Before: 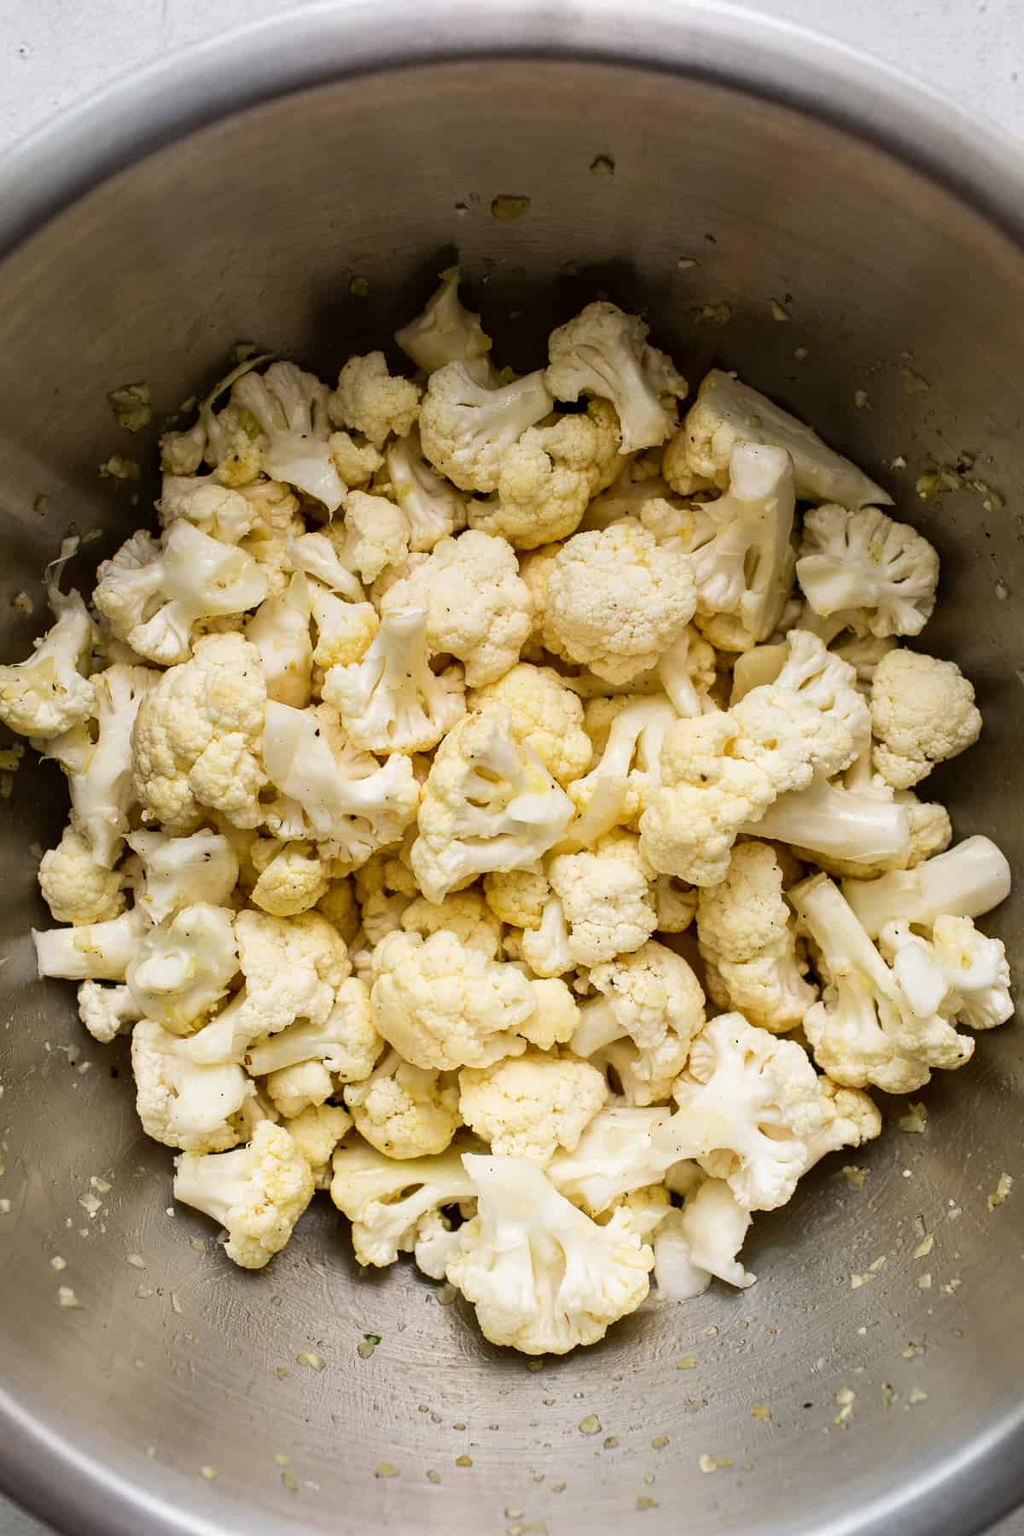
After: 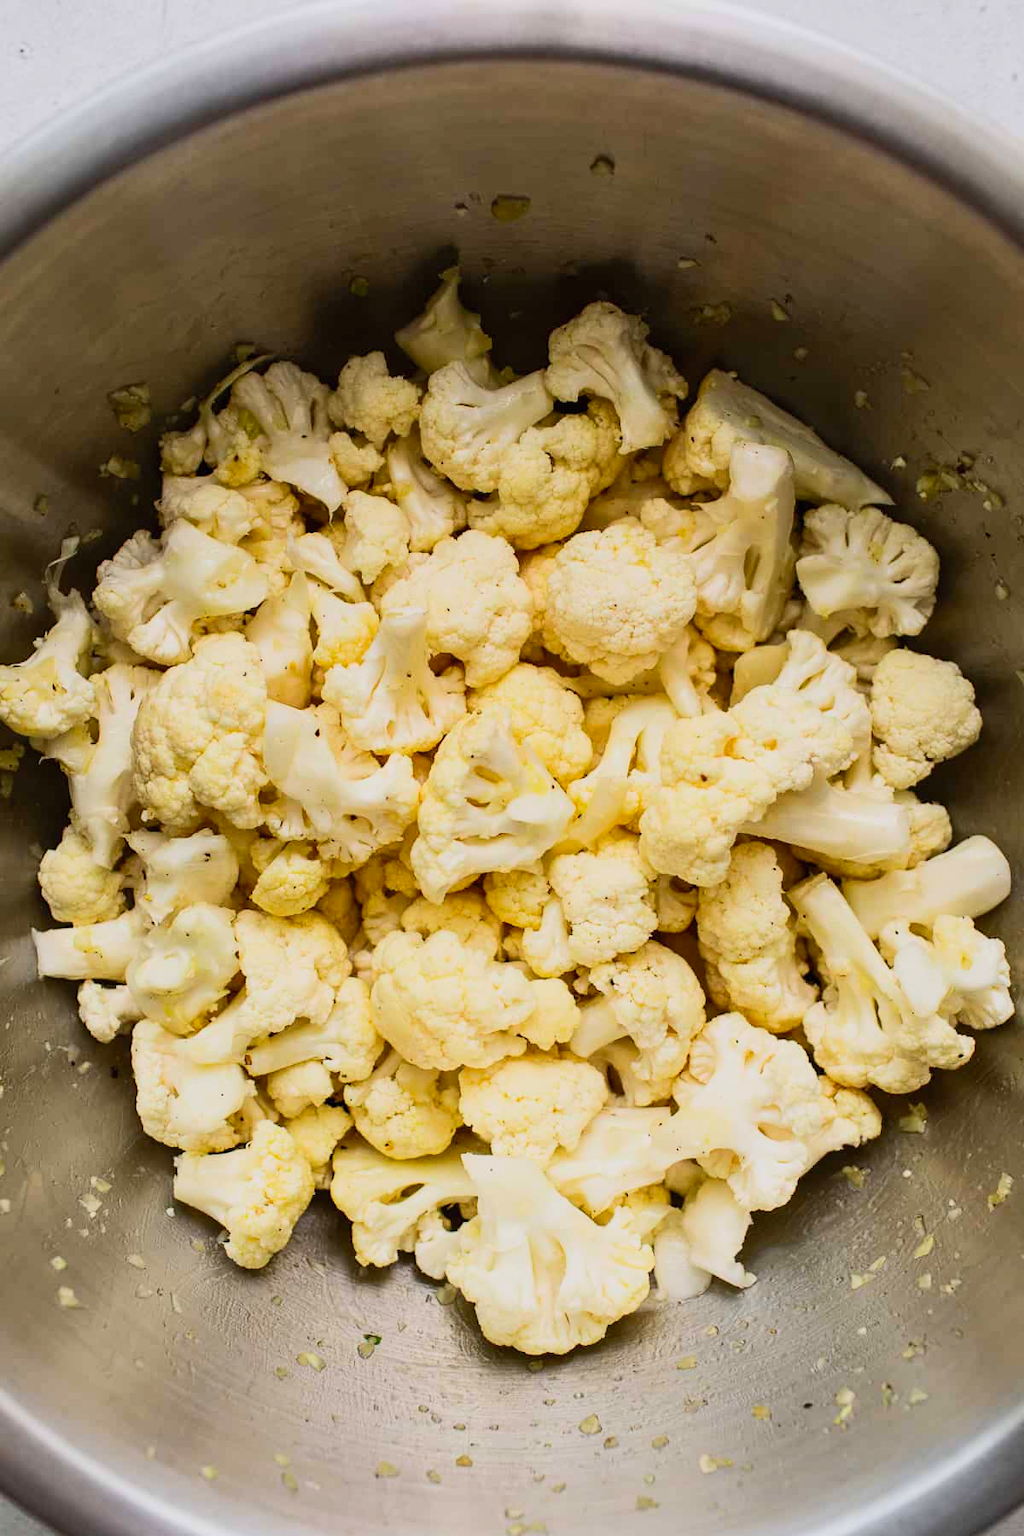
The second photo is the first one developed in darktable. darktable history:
shadows and highlights: radius 121.96, shadows 21.37, white point adjustment -9.69, highlights -13.35, soften with gaussian
contrast brightness saturation: contrast 0.203, brightness 0.169, saturation 0.219
